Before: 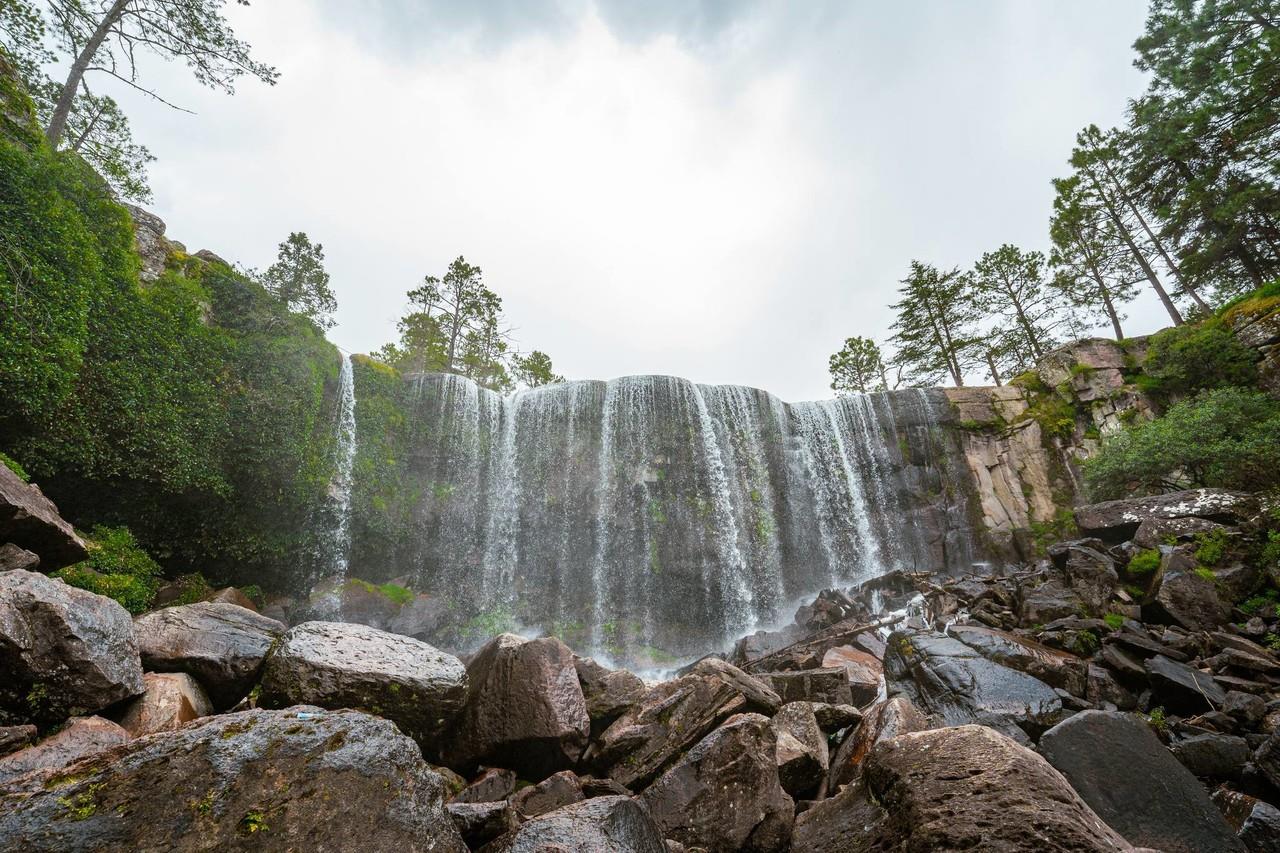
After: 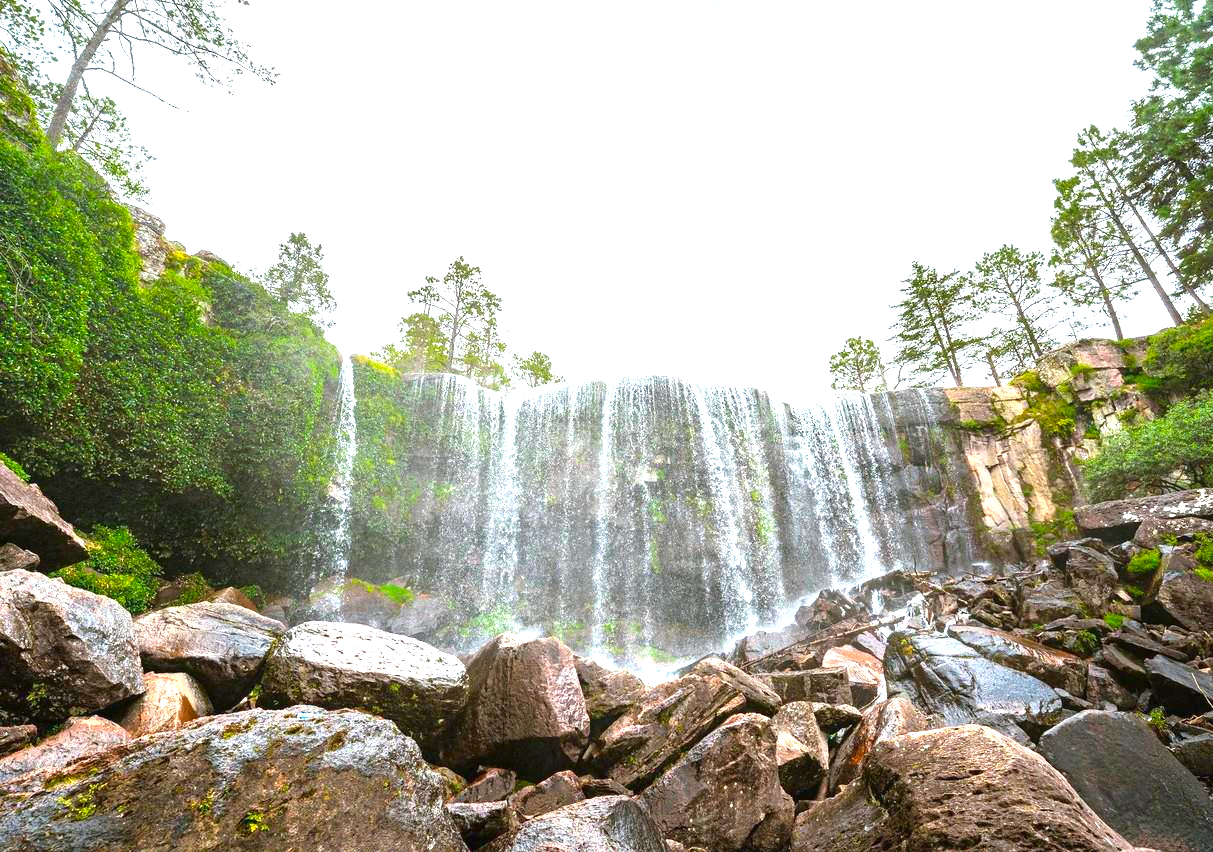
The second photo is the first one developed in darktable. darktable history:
color correction: saturation 1.34
exposure: black level correction 0, exposure 1.388 EV, compensate exposure bias true, compensate highlight preservation false
crop and rotate: right 5.167%
